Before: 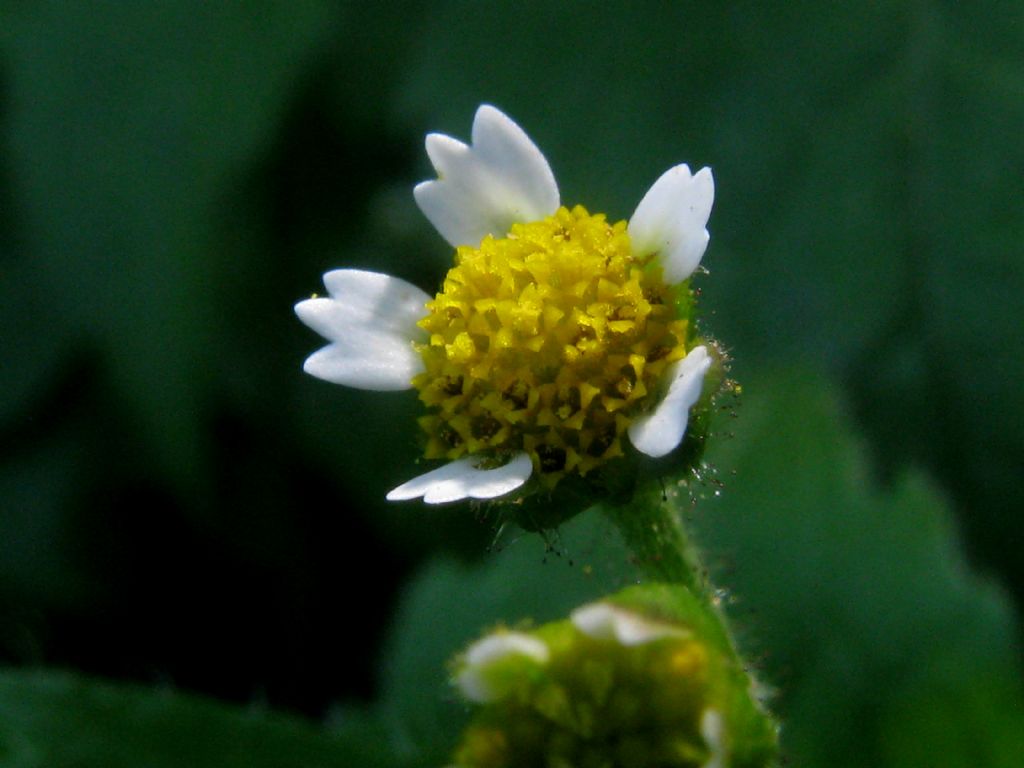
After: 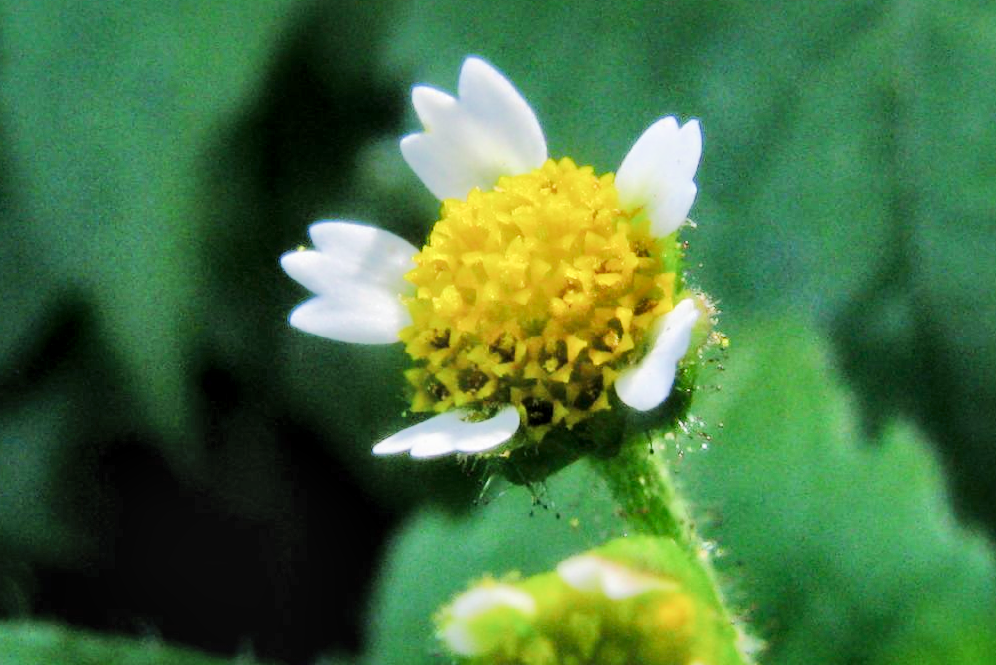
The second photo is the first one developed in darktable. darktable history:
crop: left 1.32%, top 6.132%, right 1.36%, bottom 7.168%
shadows and highlights: soften with gaussian
exposure: black level correction 0, exposure 1.199 EV, compensate exposure bias true, compensate highlight preservation false
tone equalizer: -7 EV 0.148 EV, -6 EV 0.592 EV, -5 EV 1.19 EV, -4 EV 1.34 EV, -3 EV 1.17 EV, -2 EV 0.6 EV, -1 EV 0.157 EV, edges refinement/feathering 500, mask exposure compensation -1.57 EV, preserve details guided filter
color balance rgb: global offset › luminance 0.516%, perceptual saturation grading › global saturation 0.858%
local contrast: mode bilateral grid, contrast 21, coarseness 50, detail 158%, midtone range 0.2
filmic rgb: black relative exposure -7.65 EV, white relative exposure 4.56 EV, hardness 3.61, contrast in shadows safe
